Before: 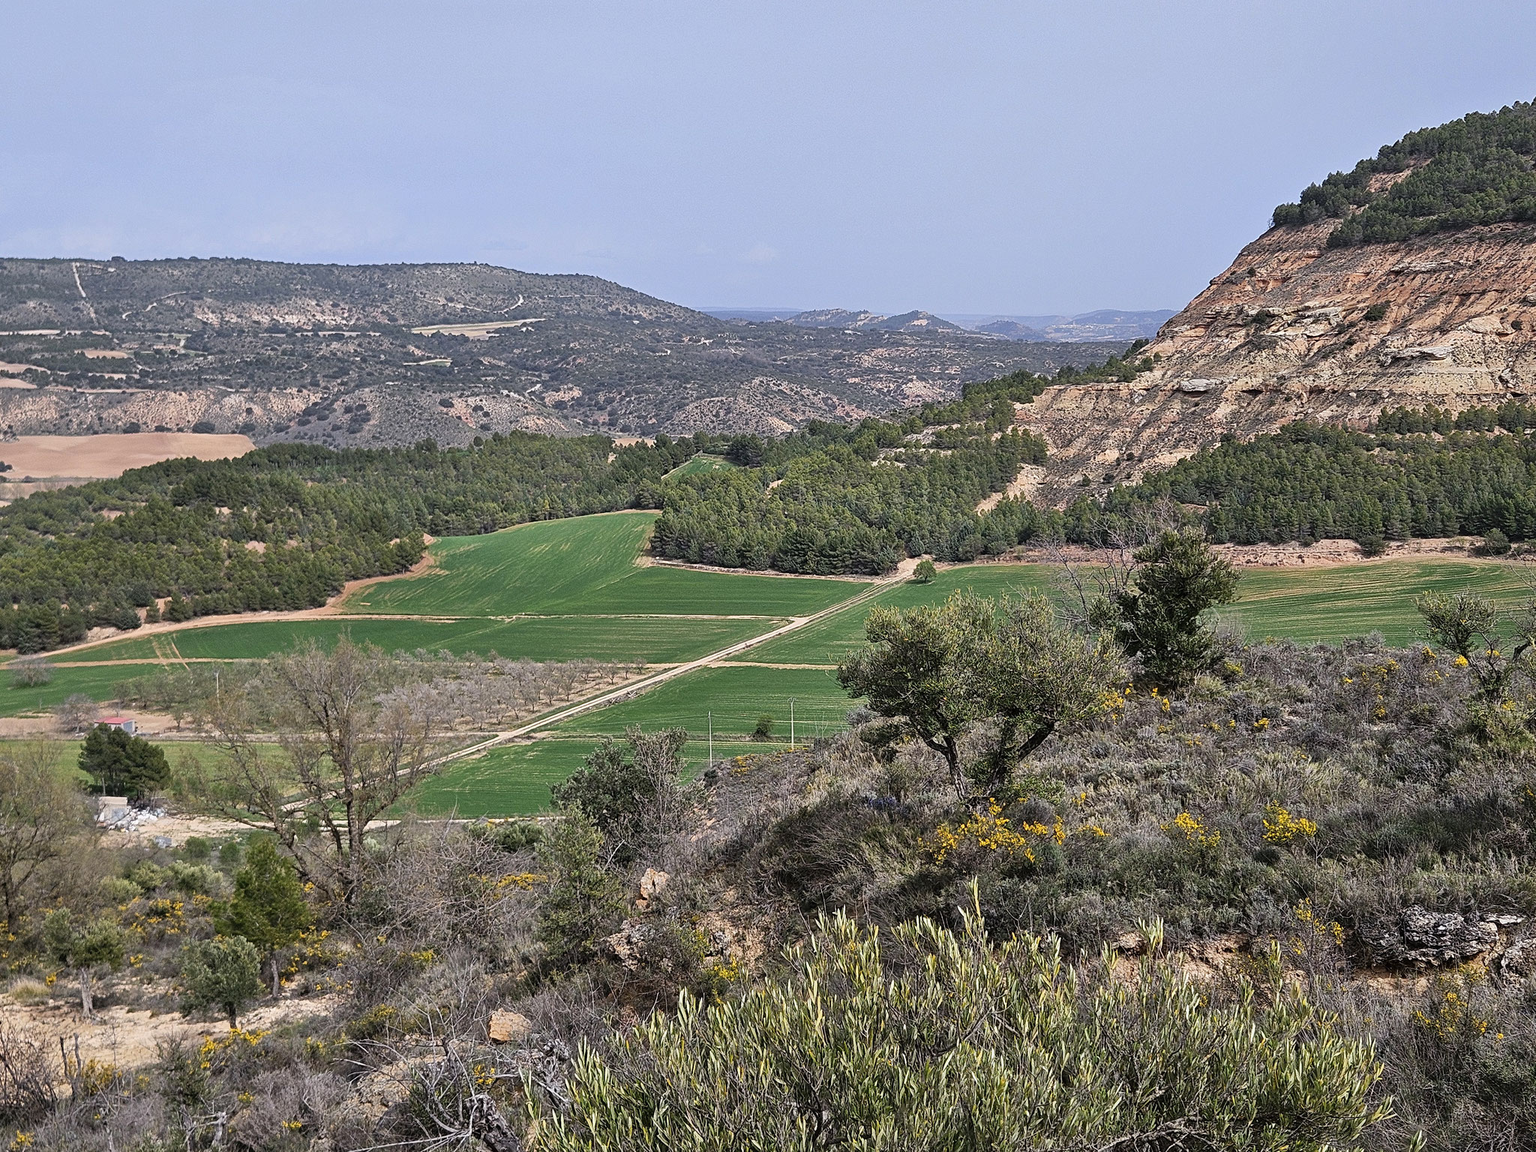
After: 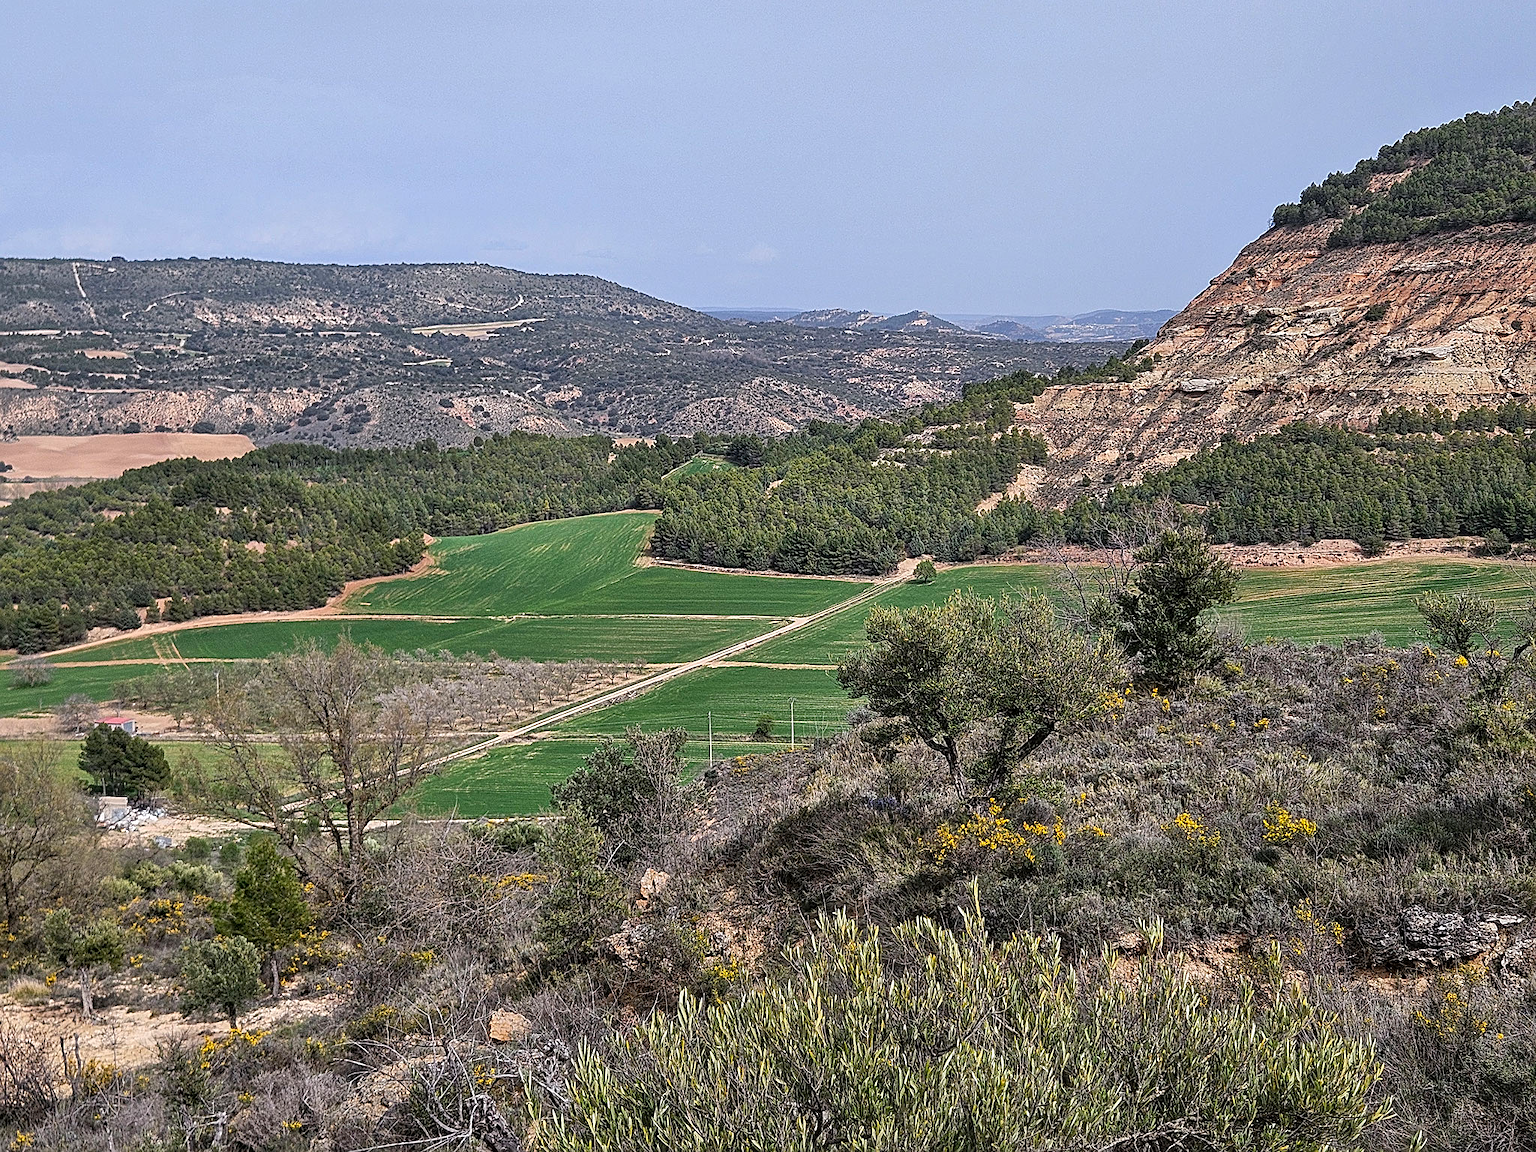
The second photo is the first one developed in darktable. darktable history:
contrast equalizer: octaves 7, y [[0.5 ×6], [0.5 ×6], [0.5, 0.5, 0.501, 0.545, 0.707, 0.863], [0 ×6], [0 ×6]]
local contrast: on, module defaults
sharpen: on, module defaults
